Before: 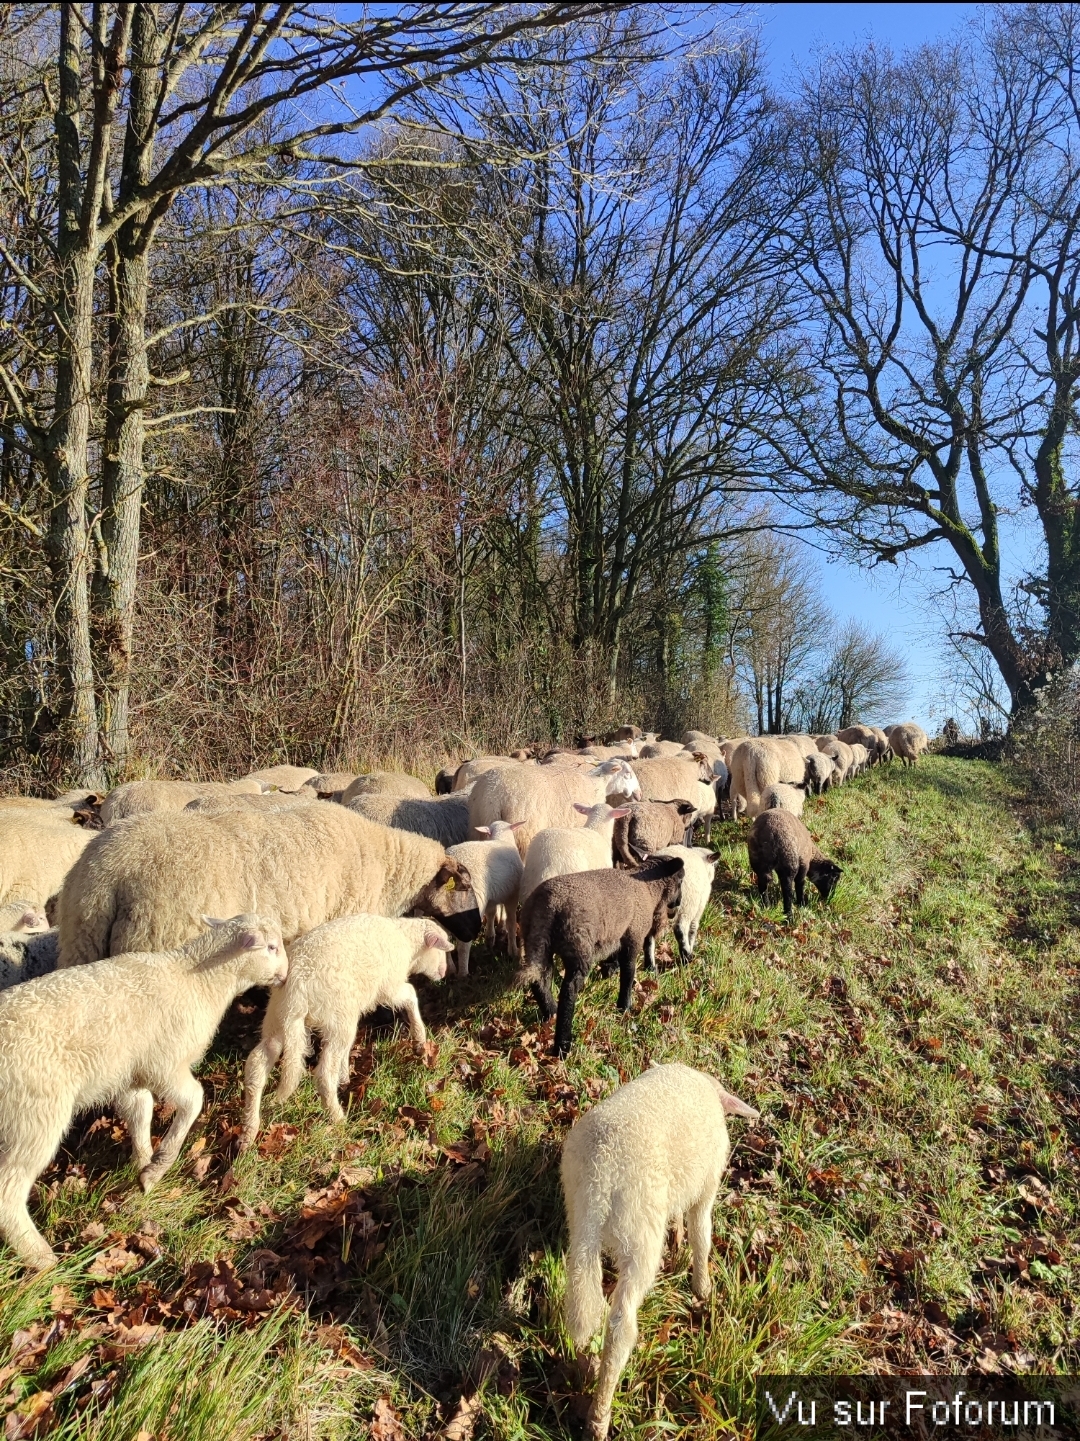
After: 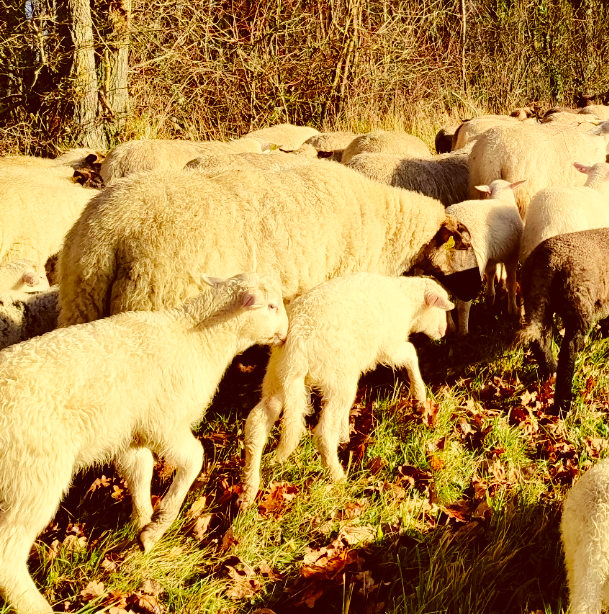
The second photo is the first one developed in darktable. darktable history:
color correction: highlights a* 1.12, highlights b* 24.26, shadows a* 15.58, shadows b* 24.26
base curve: curves: ch0 [(0, 0) (0.036, 0.025) (0.121, 0.166) (0.206, 0.329) (0.605, 0.79) (1, 1)], preserve colors none
crop: top 44.483%, right 43.593%, bottom 12.892%
white balance: emerald 1
